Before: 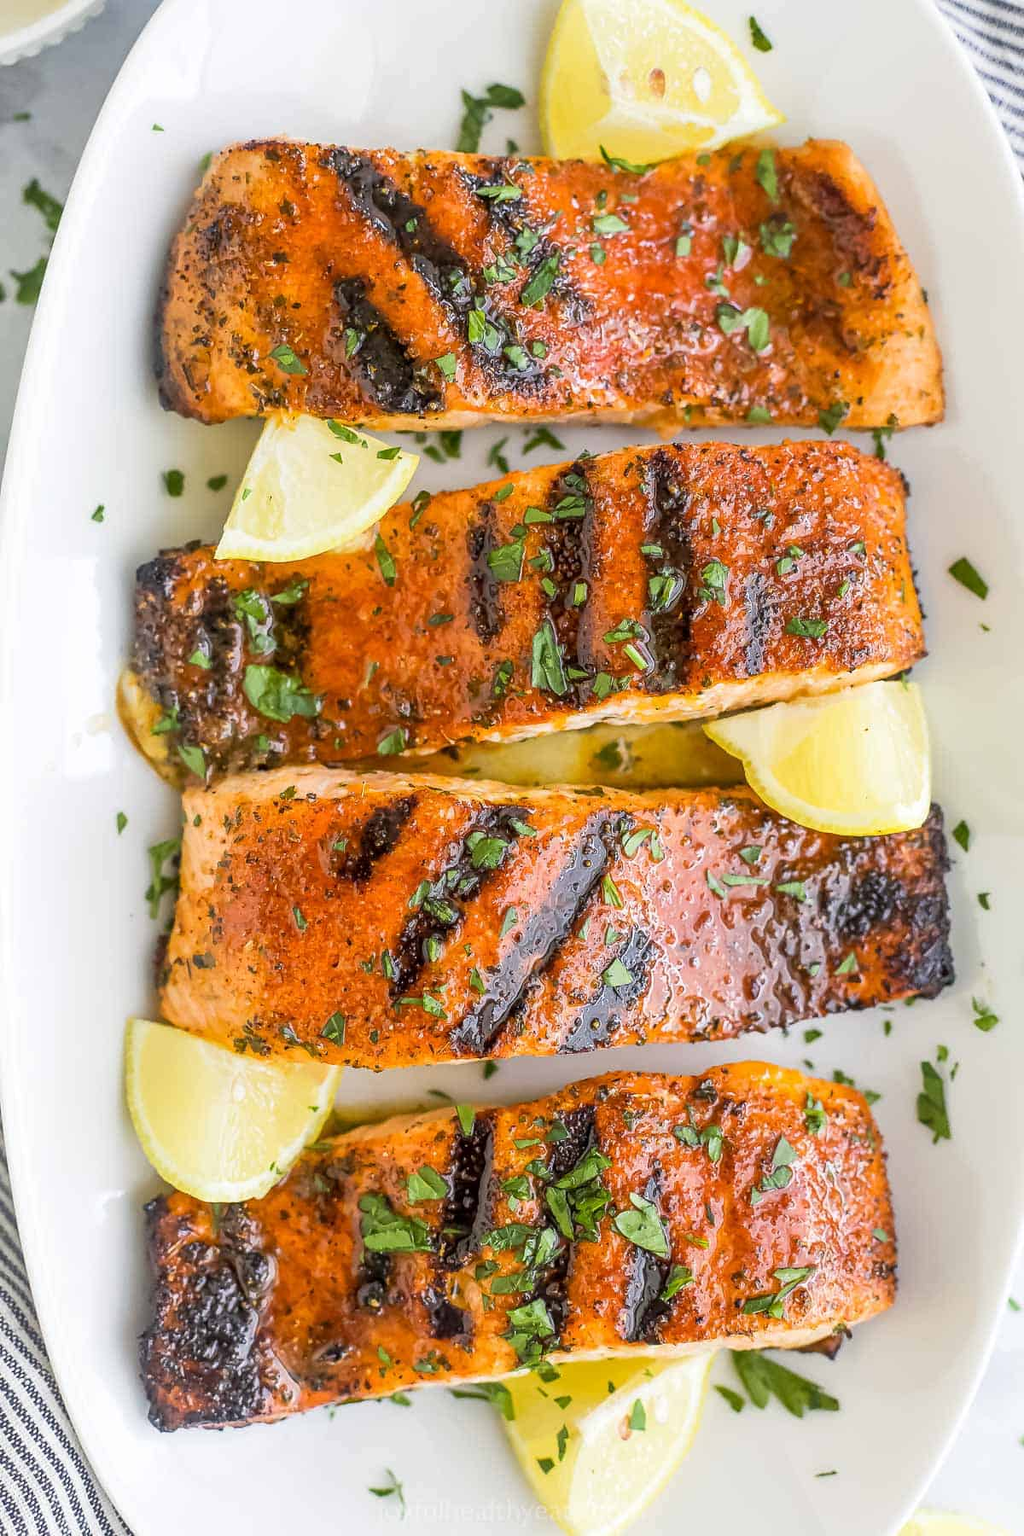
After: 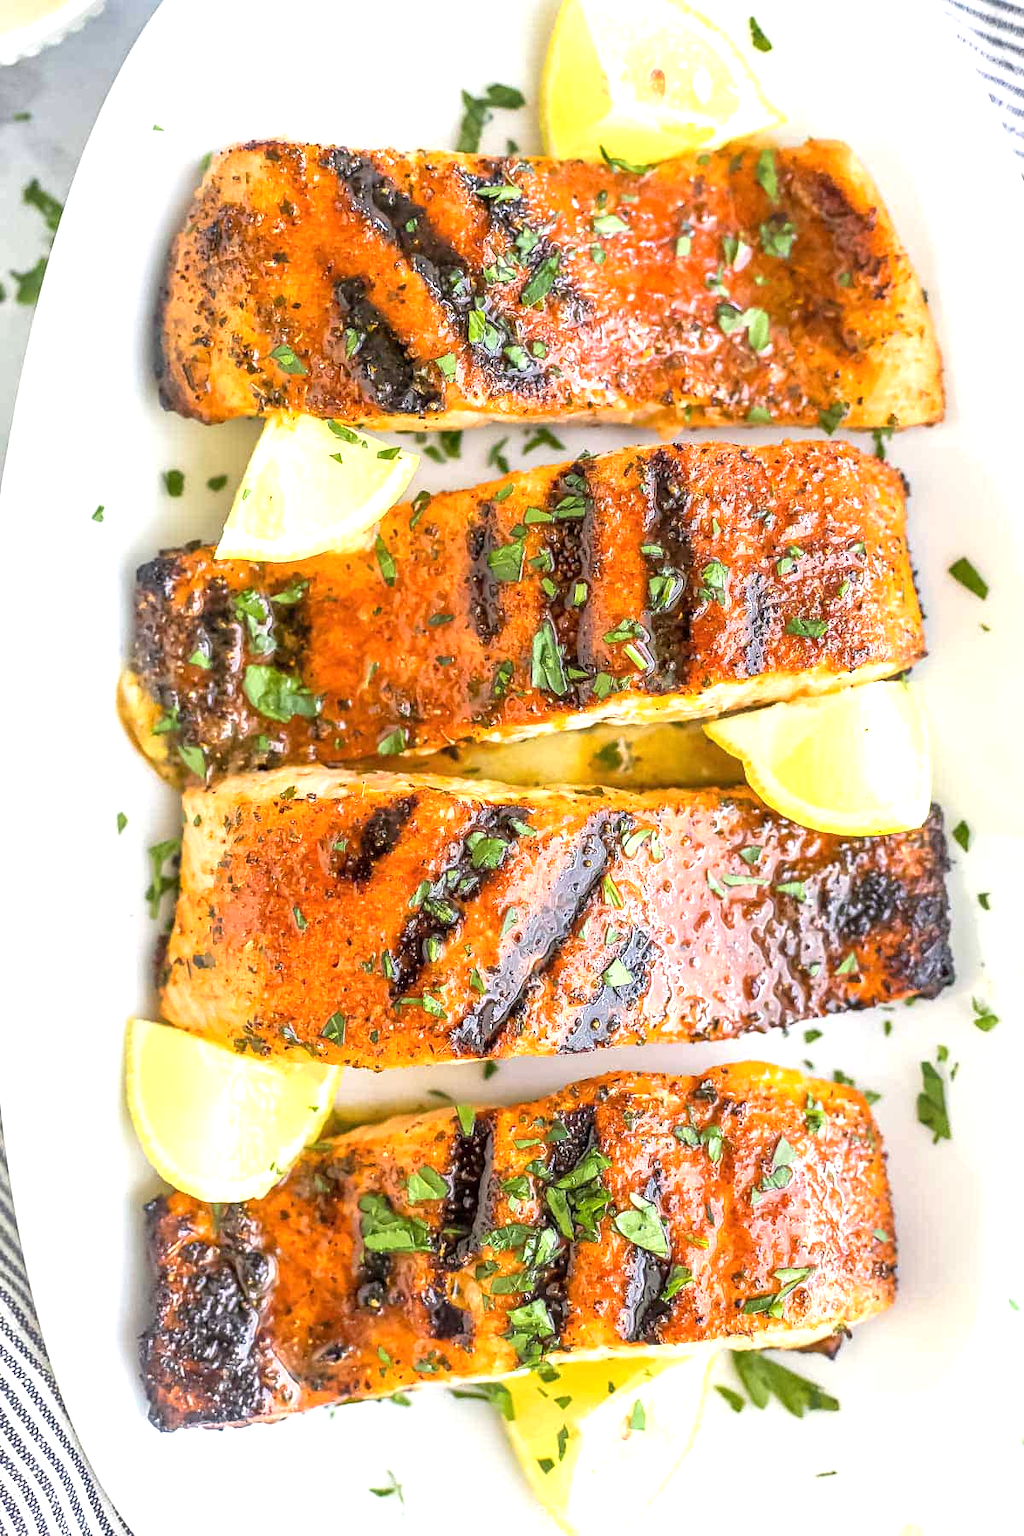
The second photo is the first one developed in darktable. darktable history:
exposure: black level correction 0, exposure 0.7 EV, compensate highlight preservation false
